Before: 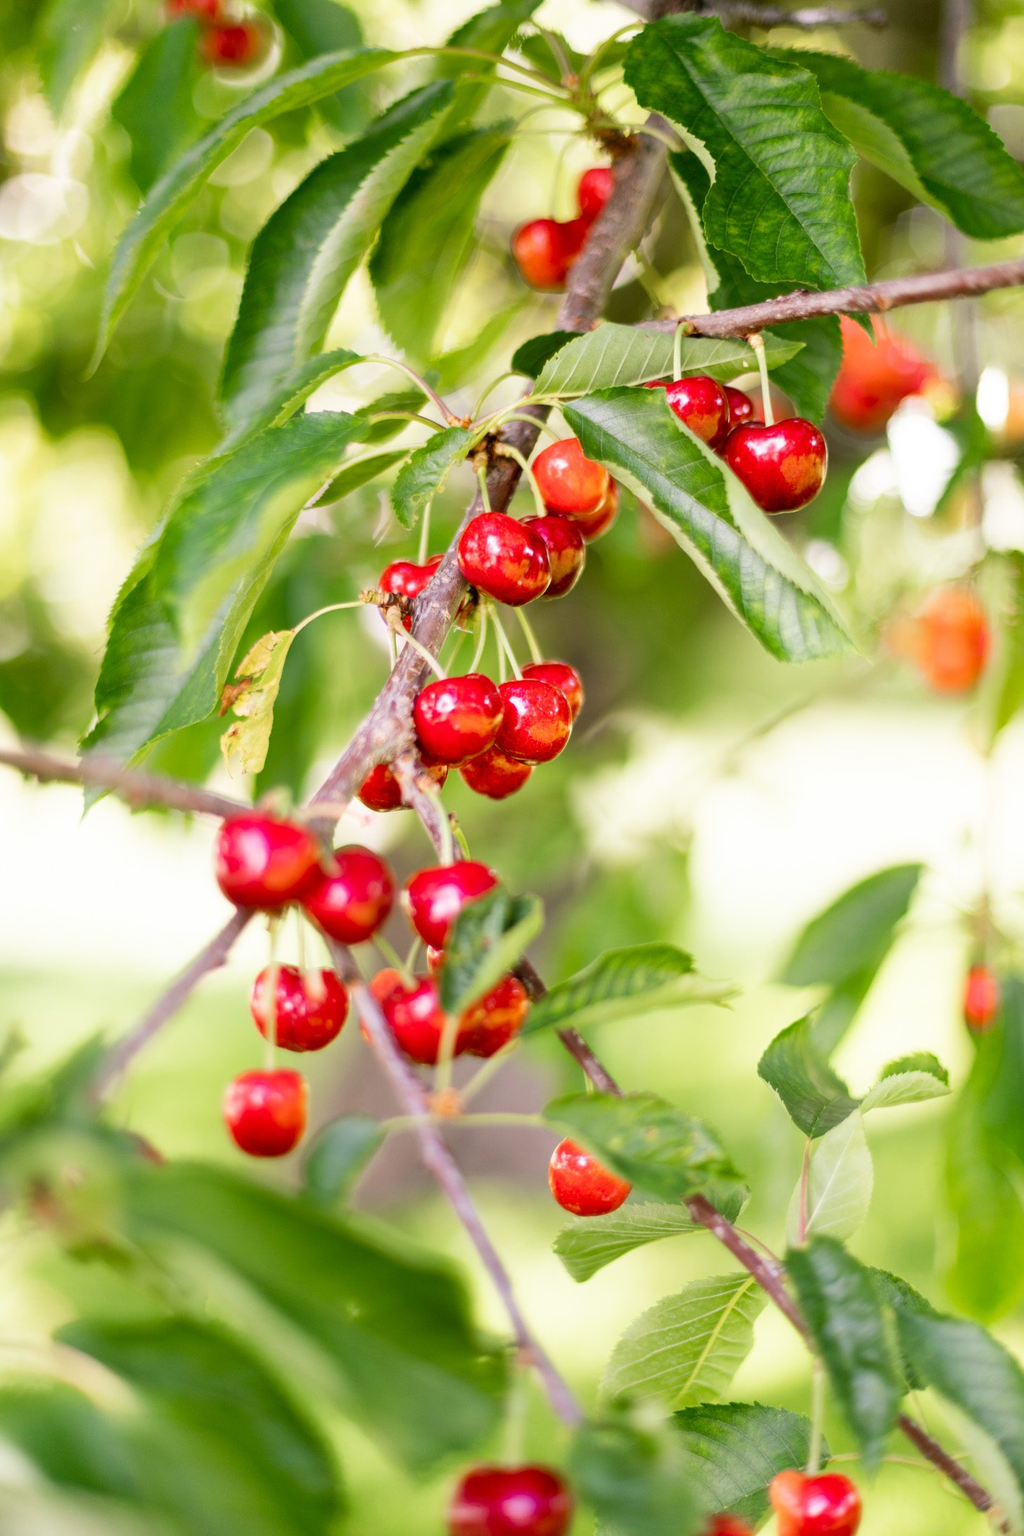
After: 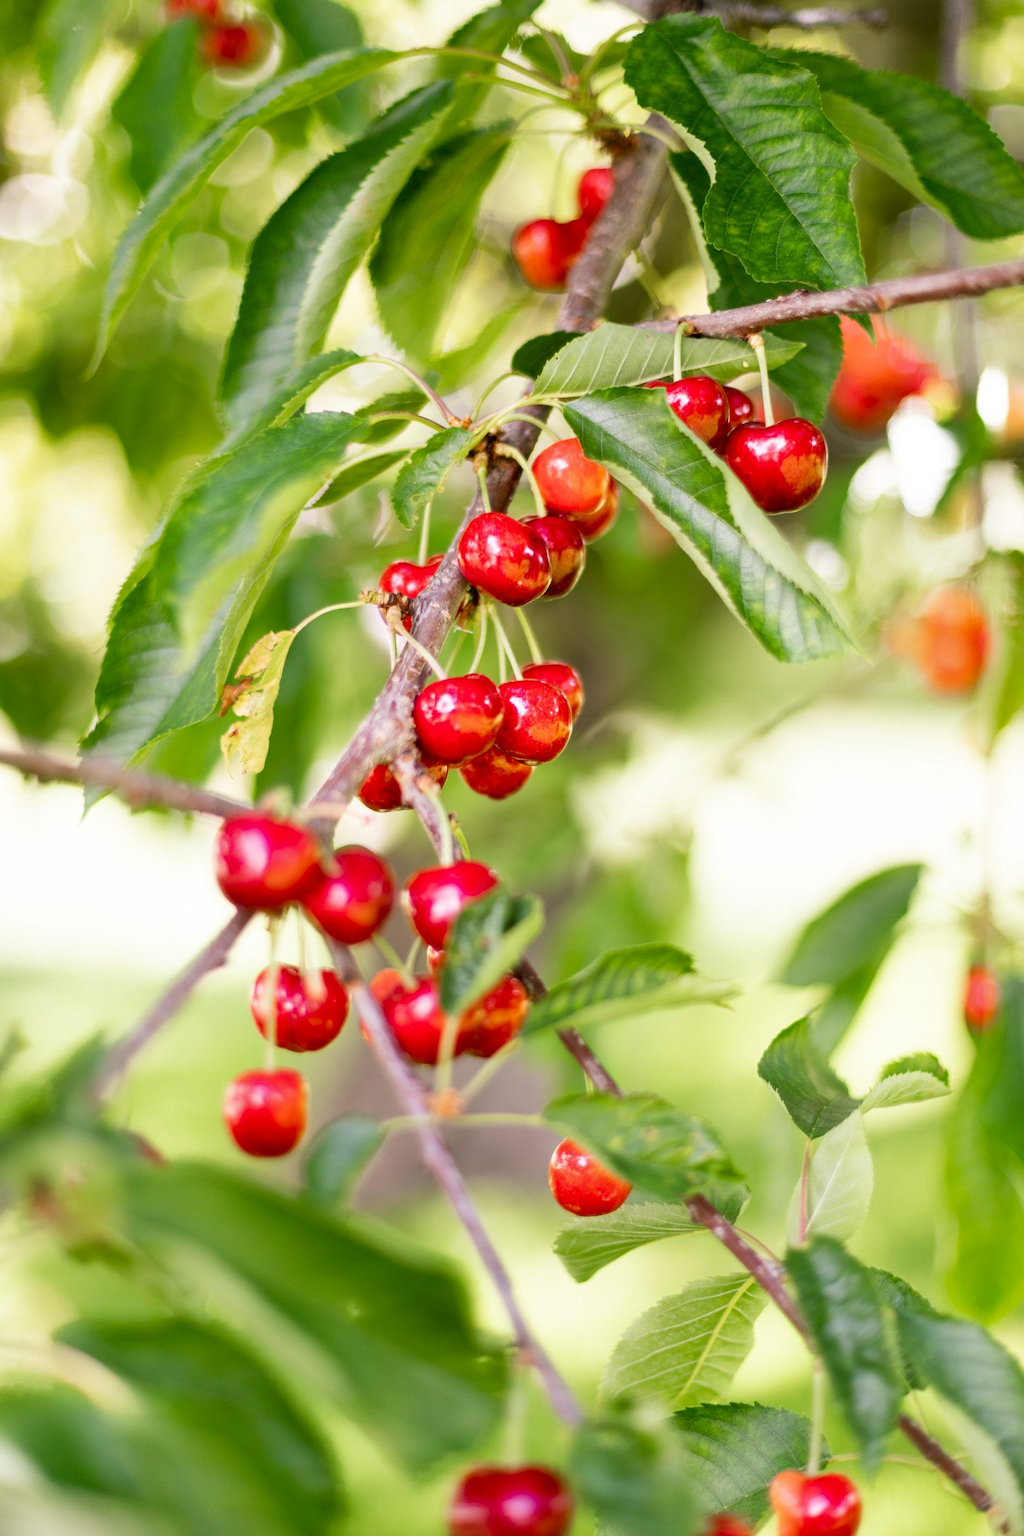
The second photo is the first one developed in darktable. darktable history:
shadows and highlights: shadows 36.89, highlights -27.7, soften with gaussian
